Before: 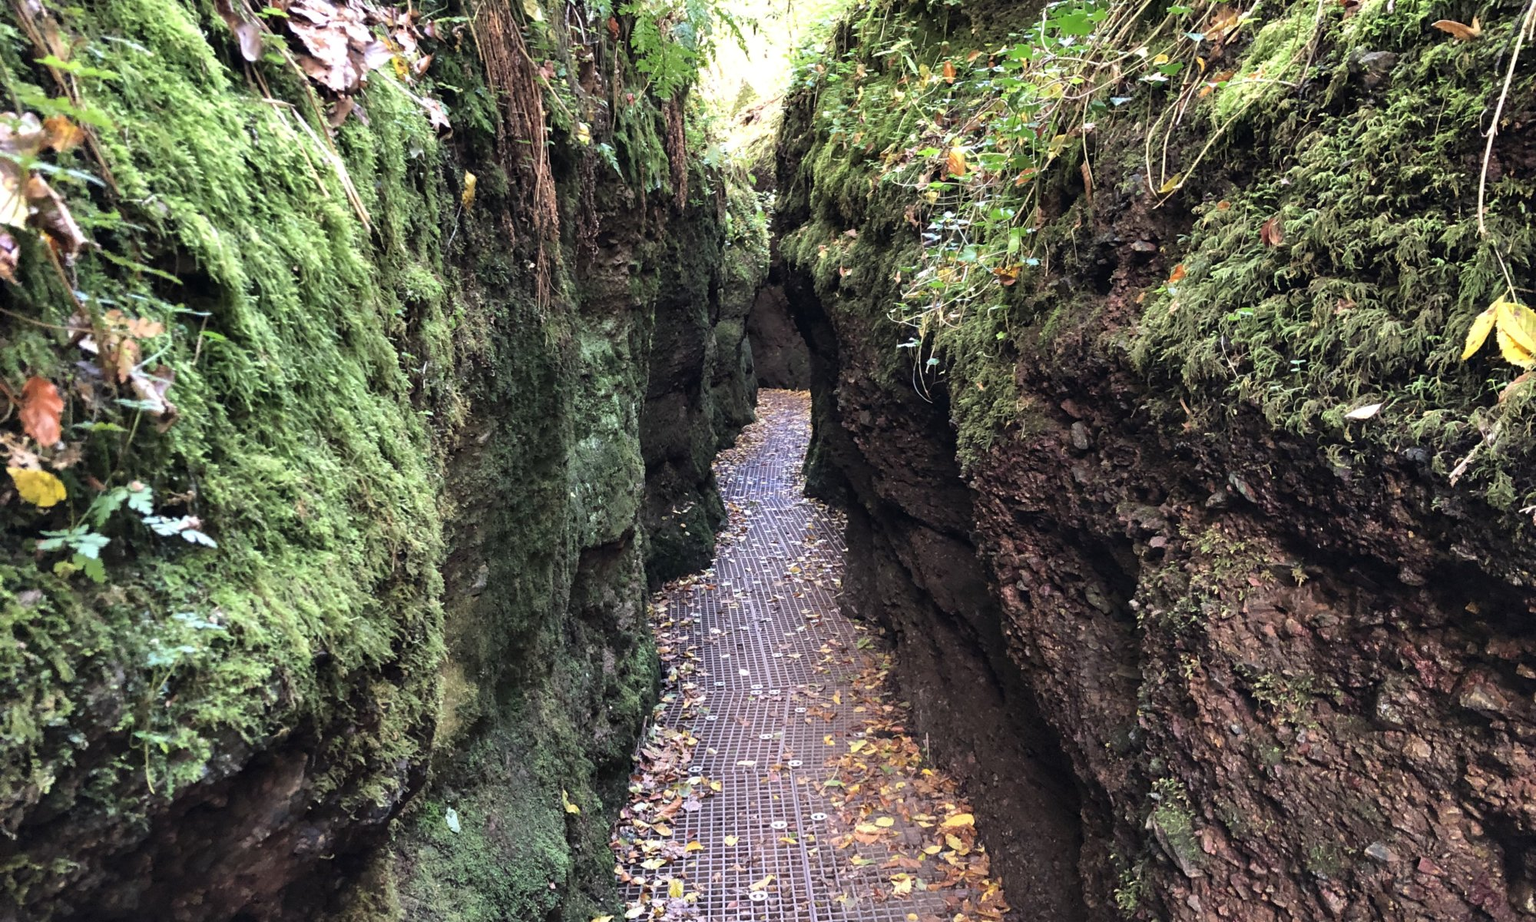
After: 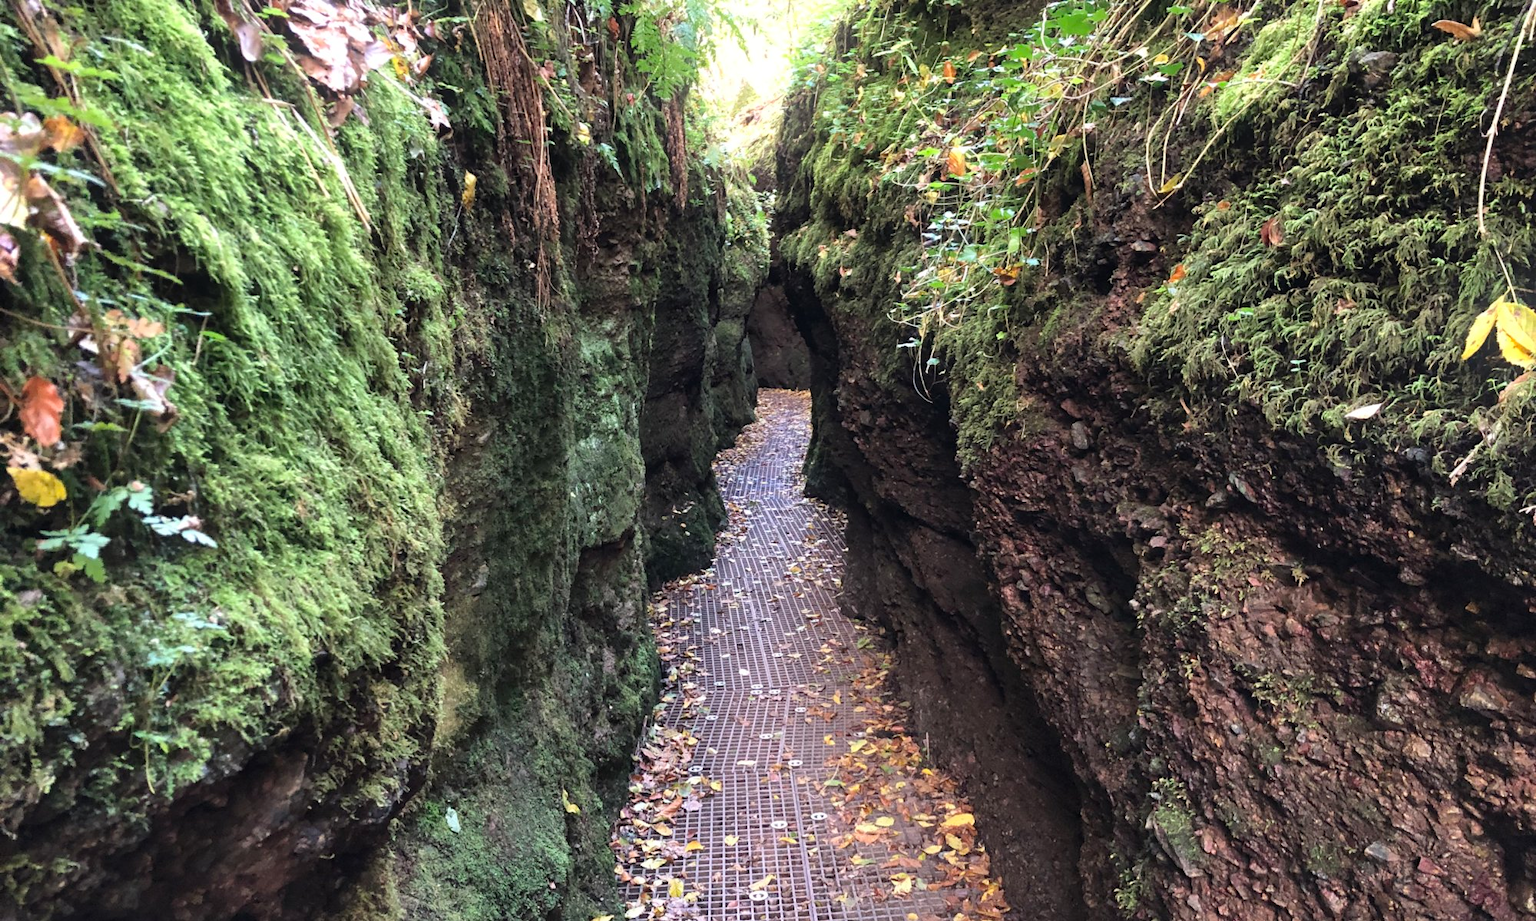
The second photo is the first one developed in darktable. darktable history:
bloom: size 13.65%, threshold 98.39%, strength 4.82%
contrast brightness saturation: saturation -0.05
